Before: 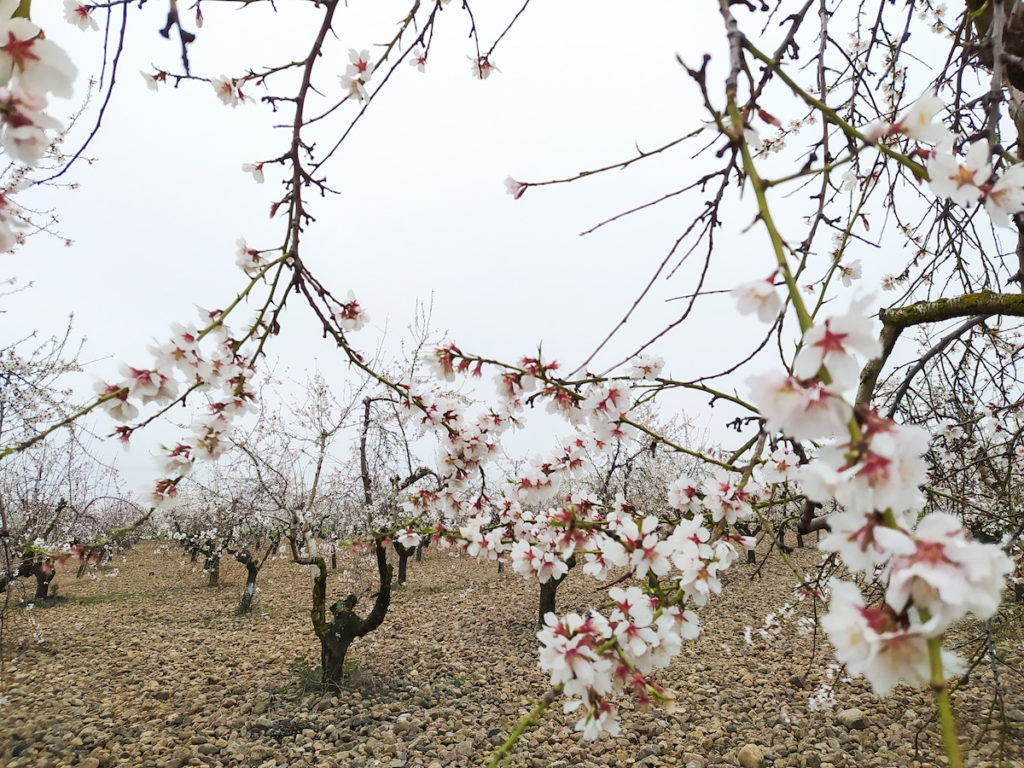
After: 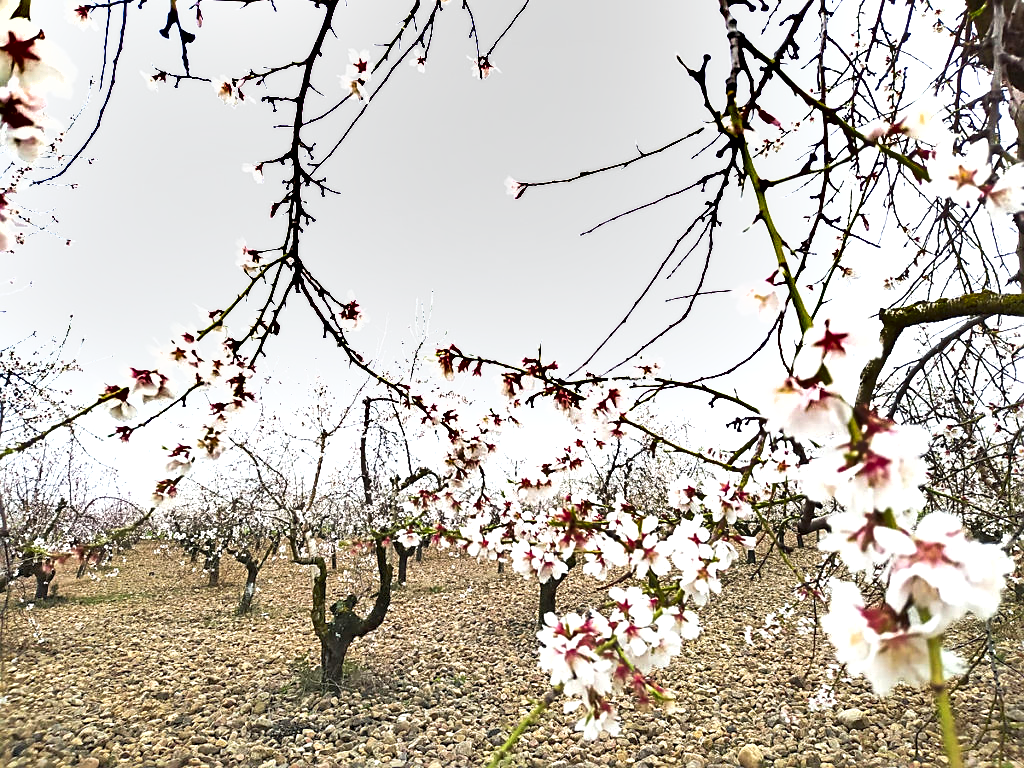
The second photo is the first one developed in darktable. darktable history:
sharpen: on, module defaults
exposure: exposure 1 EV, compensate highlight preservation false
shadows and highlights: soften with gaussian
